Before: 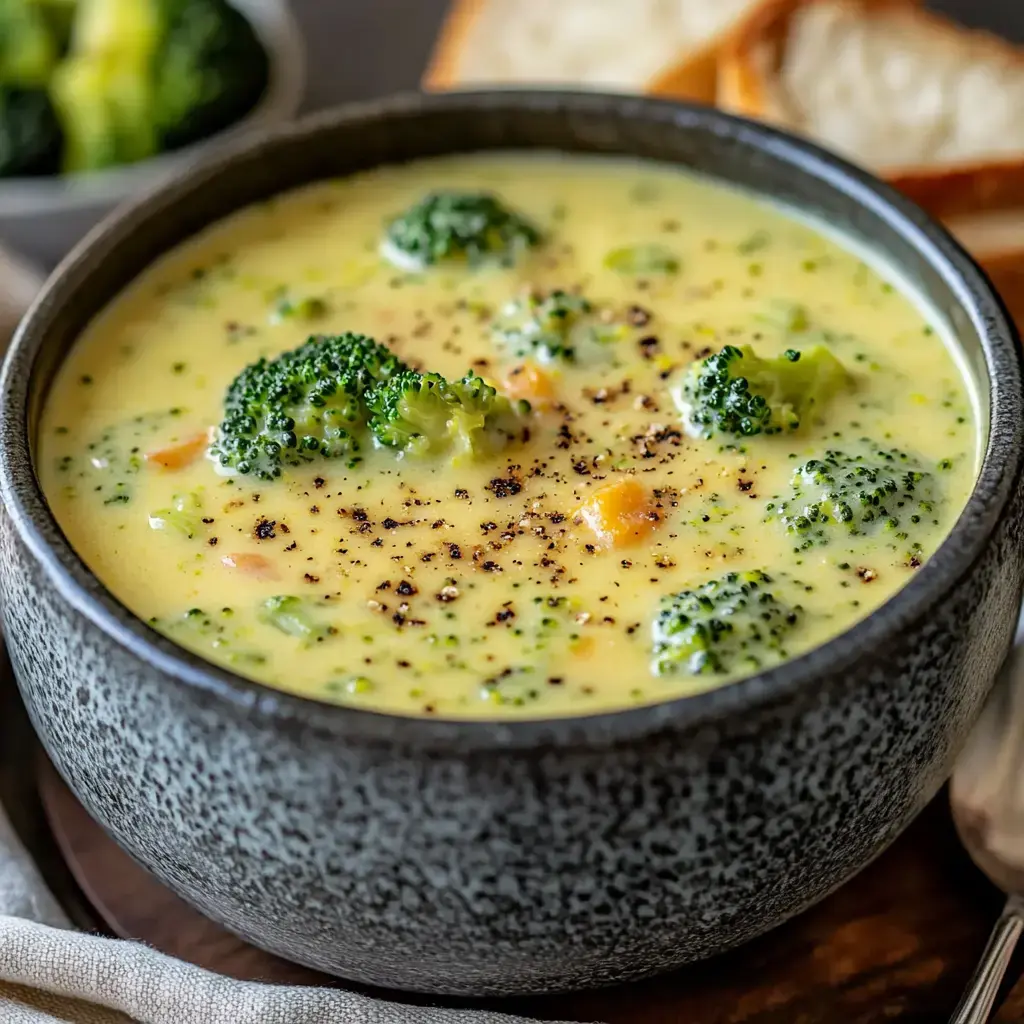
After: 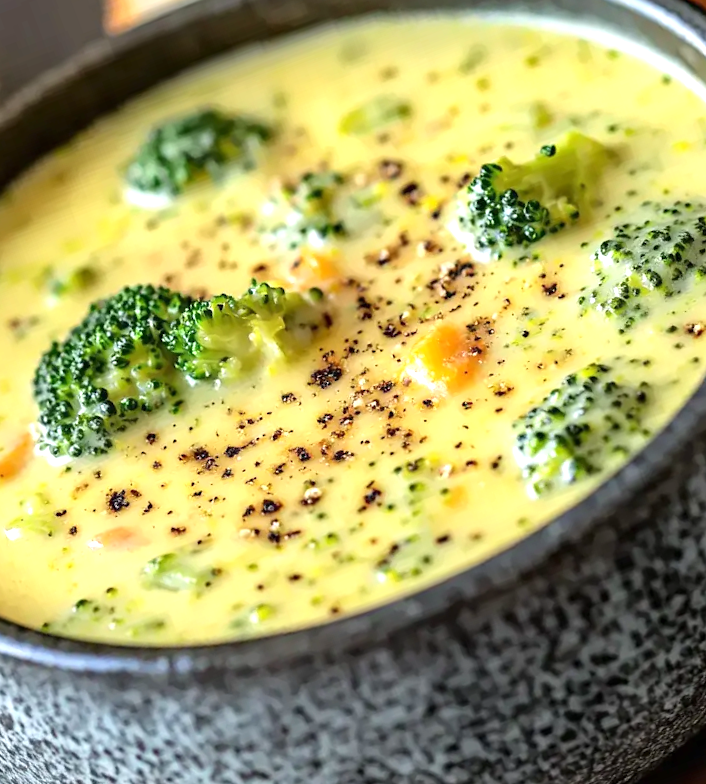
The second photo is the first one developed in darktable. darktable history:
crop and rotate: angle 20.86°, left 6.962%, right 3.94%, bottom 1.123%
exposure: black level correction 0, exposure 0.696 EV, compensate highlight preservation false
